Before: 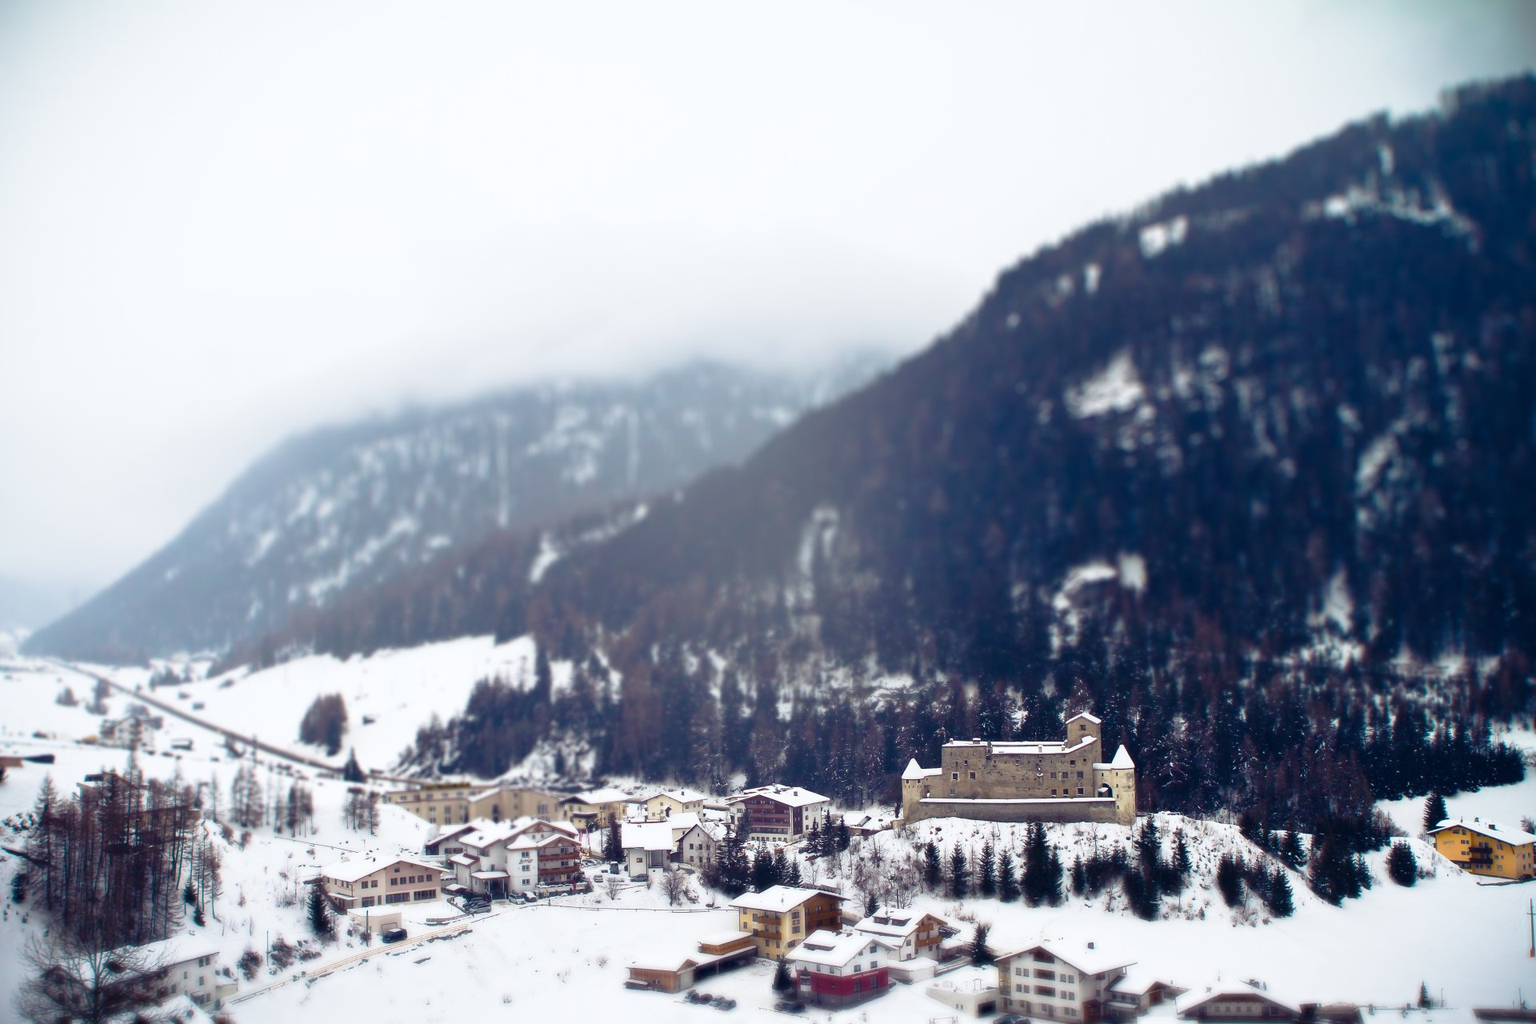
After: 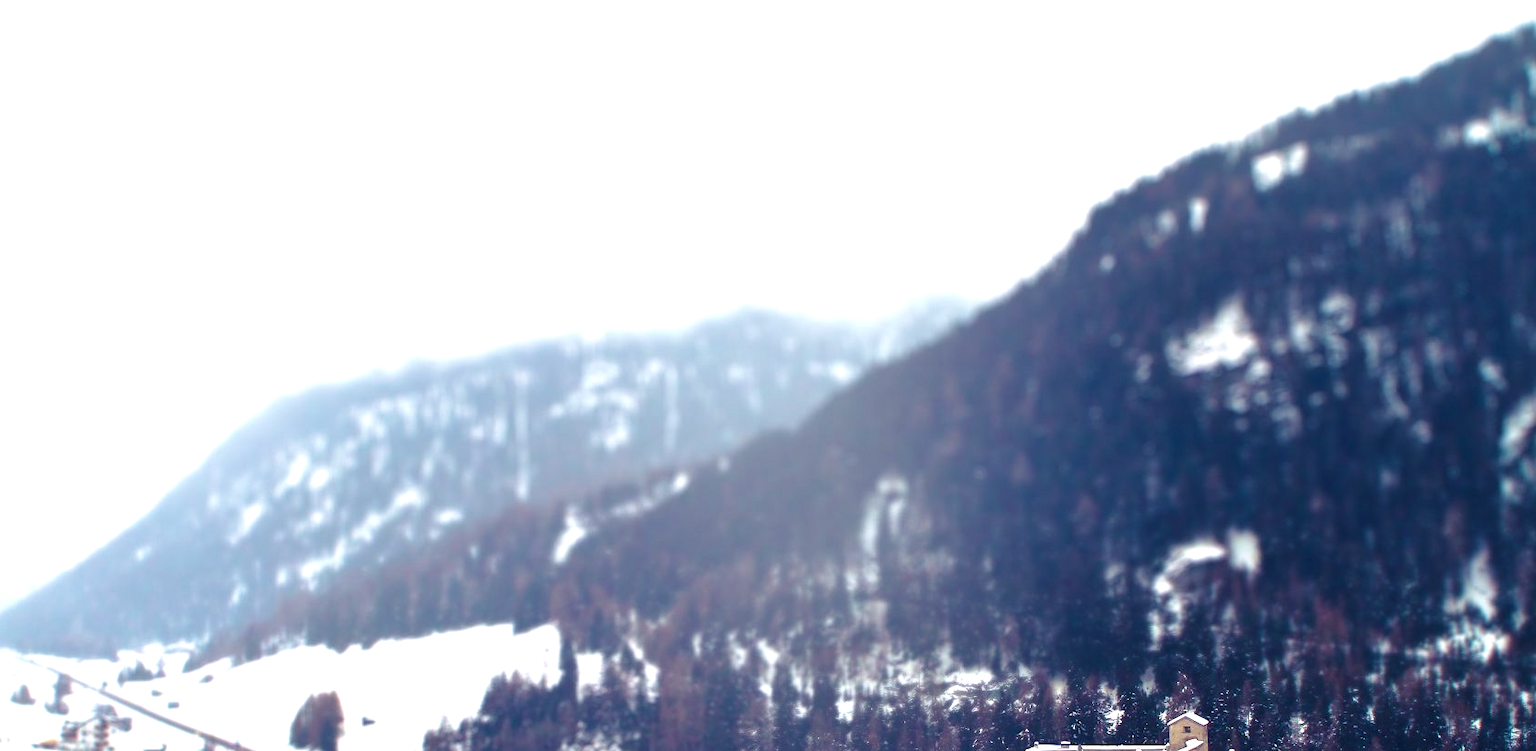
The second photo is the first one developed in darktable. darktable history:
local contrast: mode bilateral grid, contrast 20, coarseness 50, detail 119%, midtone range 0.2
crop: left 3.109%, top 8.929%, right 9.638%, bottom 26.872%
contrast brightness saturation: contrast -0.077, brightness -0.041, saturation -0.108
exposure: black level correction 0, exposure 0.889 EV, compensate highlight preservation false
velvia: on, module defaults
sharpen: amount 0.214
